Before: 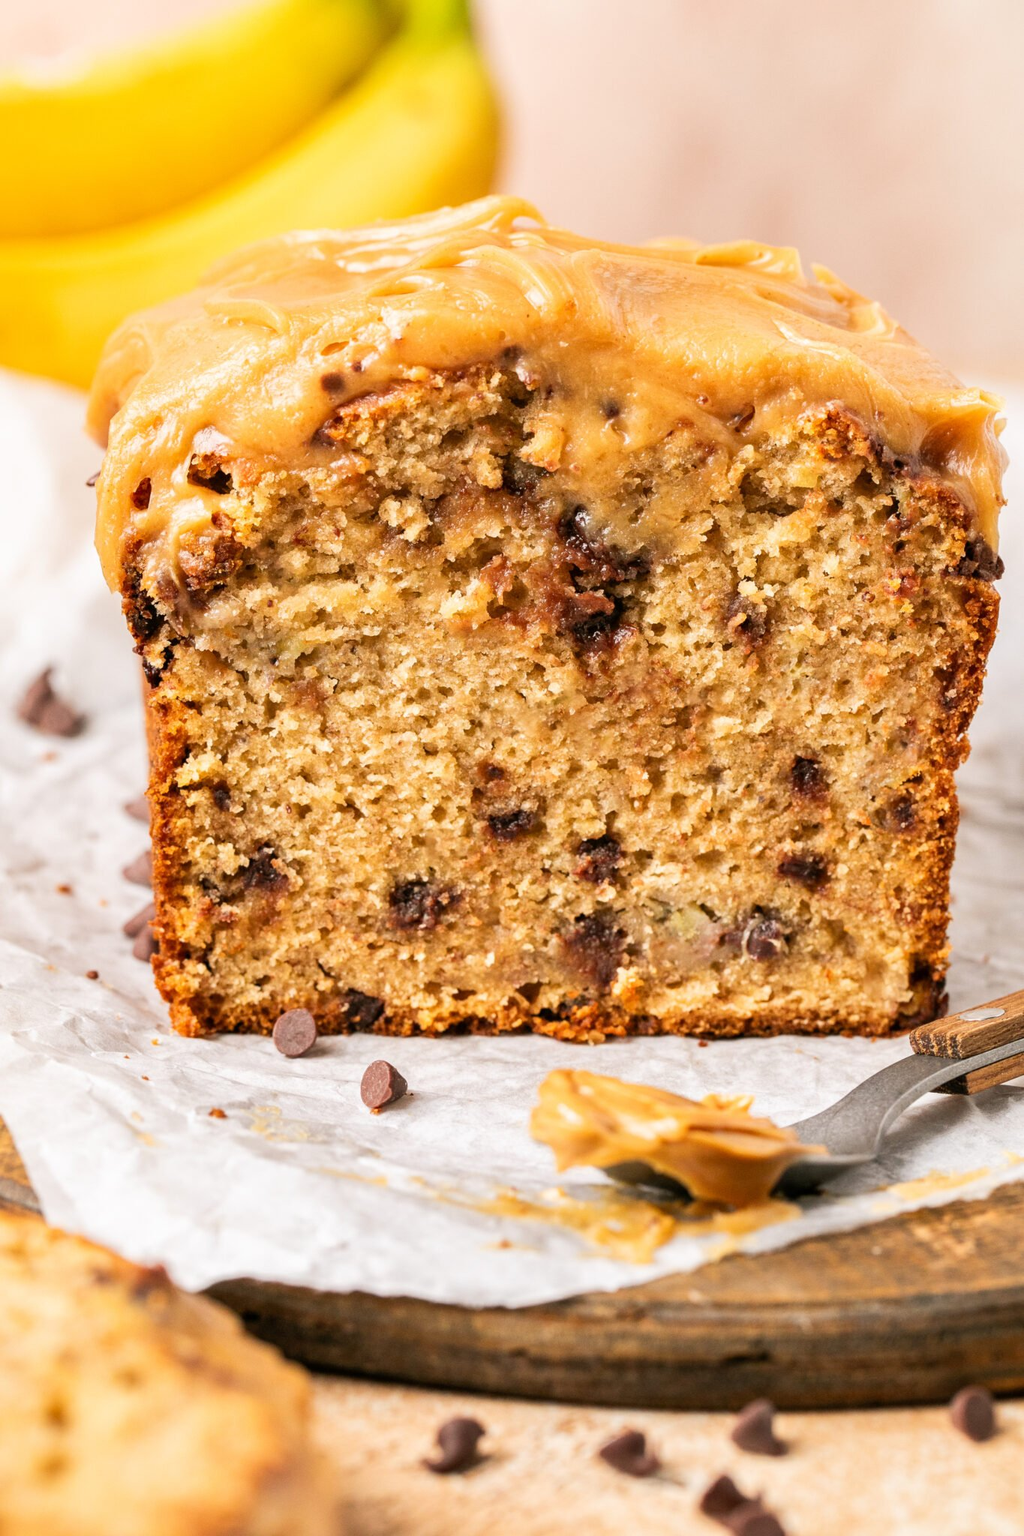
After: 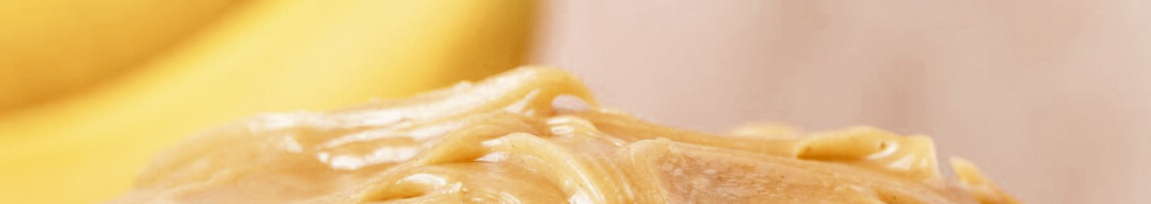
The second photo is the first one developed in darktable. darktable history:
exposure: black level correction 0.011, compensate highlight preservation false
color zones: curves: ch0 [(0, 0.5) (0.125, 0.4) (0.25, 0.5) (0.375, 0.4) (0.5, 0.4) (0.625, 0.35) (0.75, 0.35) (0.875, 0.5)]; ch1 [(0, 0.35) (0.125, 0.45) (0.25, 0.35) (0.375, 0.35) (0.5, 0.35) (0.625, 0.35) (0.75, 0.45) (0.875, 0.35)]; ch2 [(0, 0.6) (0.125, 0.5) (0.25, 0.5) (0.375, 0.6) (0.5, 0.6) (0.625, 0.5) (0.75, 0.5) (0.875, 0.5)]
crop and rotate: left 9.644%, top 9.491%, right 6.021%, bottom 80.509%
